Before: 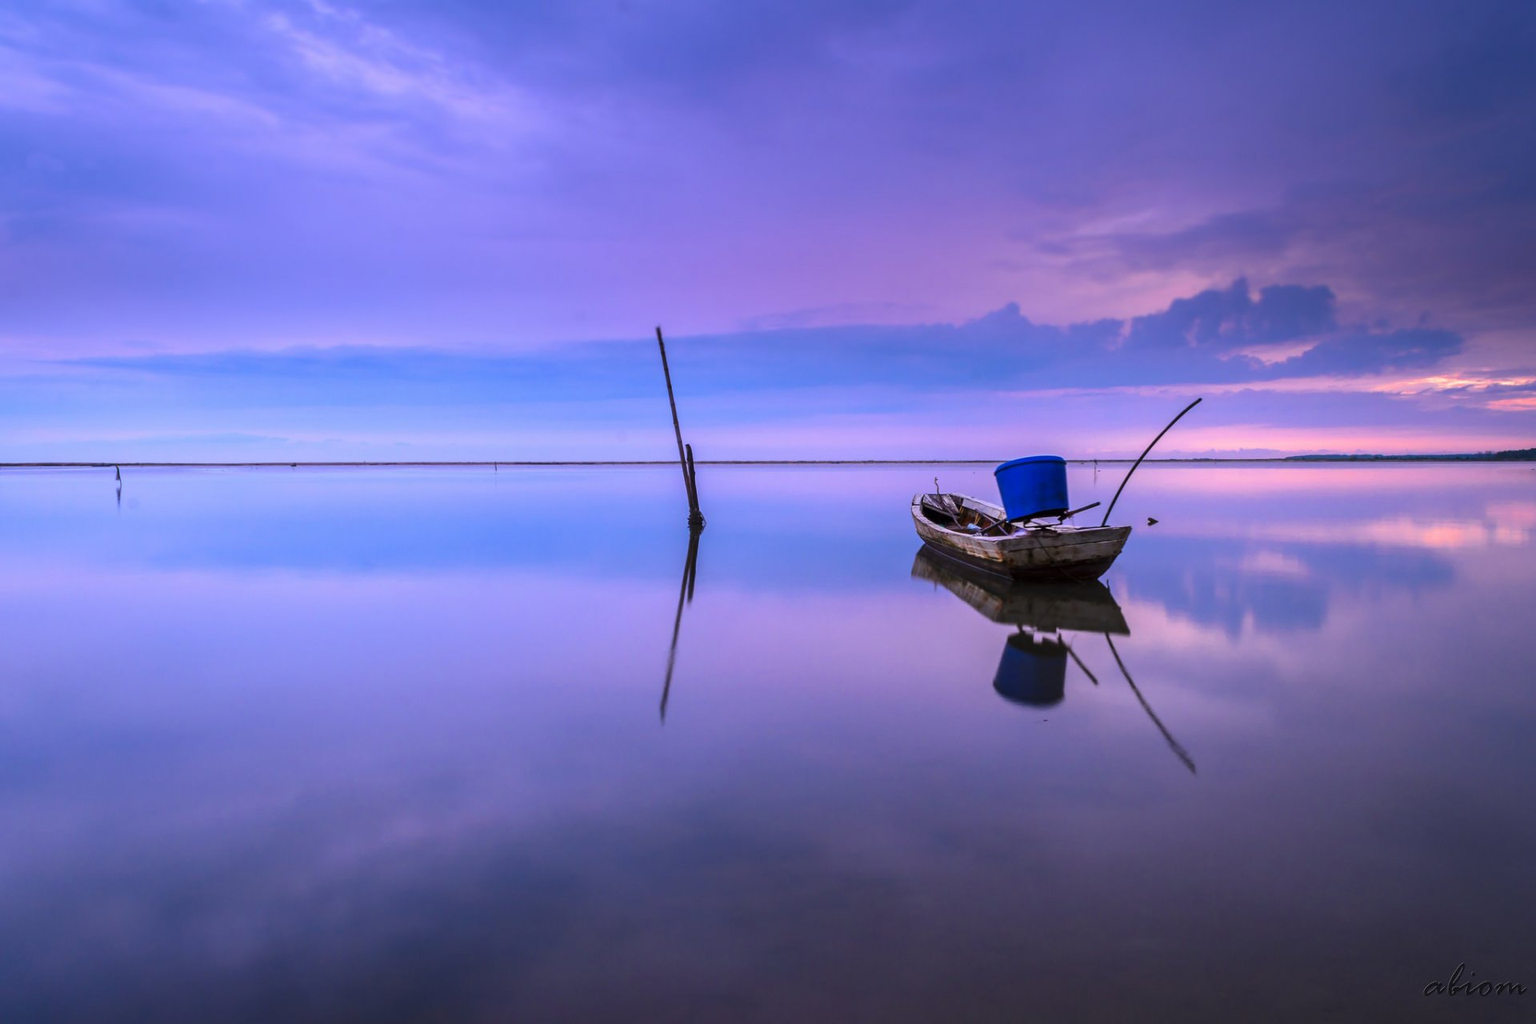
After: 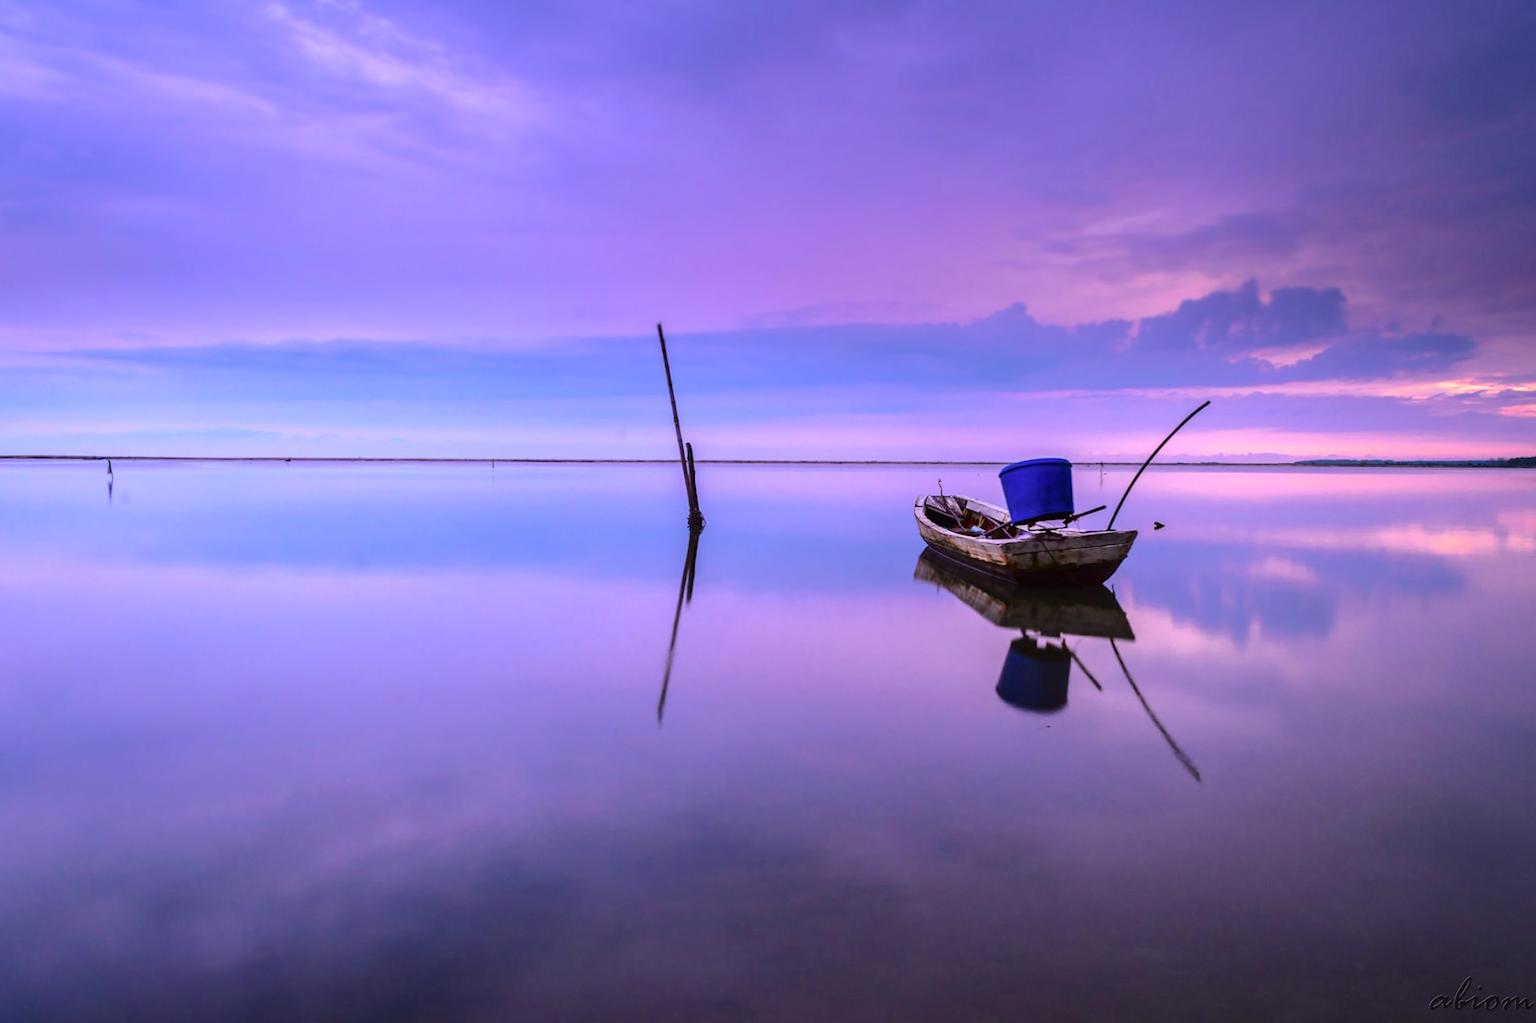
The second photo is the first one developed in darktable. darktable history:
tone curve: curves: ch0 [(0, 0.013) (0.117, 0.081) (0.257, 0.259) (0.408, 0.45) (0.611, 0.64) (0.81, 0.857) (1, 1)]; ch1 [(0, 0) (0.287, 0.198) (0.501, 0.506) (0.56, 0.584) (0.715, 0.741) (0.976, 0.992)]; ch2 [(0, 0) (0.369, 0.362) (0.5, 0.5) (0.537, 0.547) (0.59, 0.603) (0.681, 0.754) (1, 1)], color space Lab, independent channels, preserve colors none
crop and rotate: angle -0.547°
exposure: exposure 0.021 EV, compensate highlight preservation false
